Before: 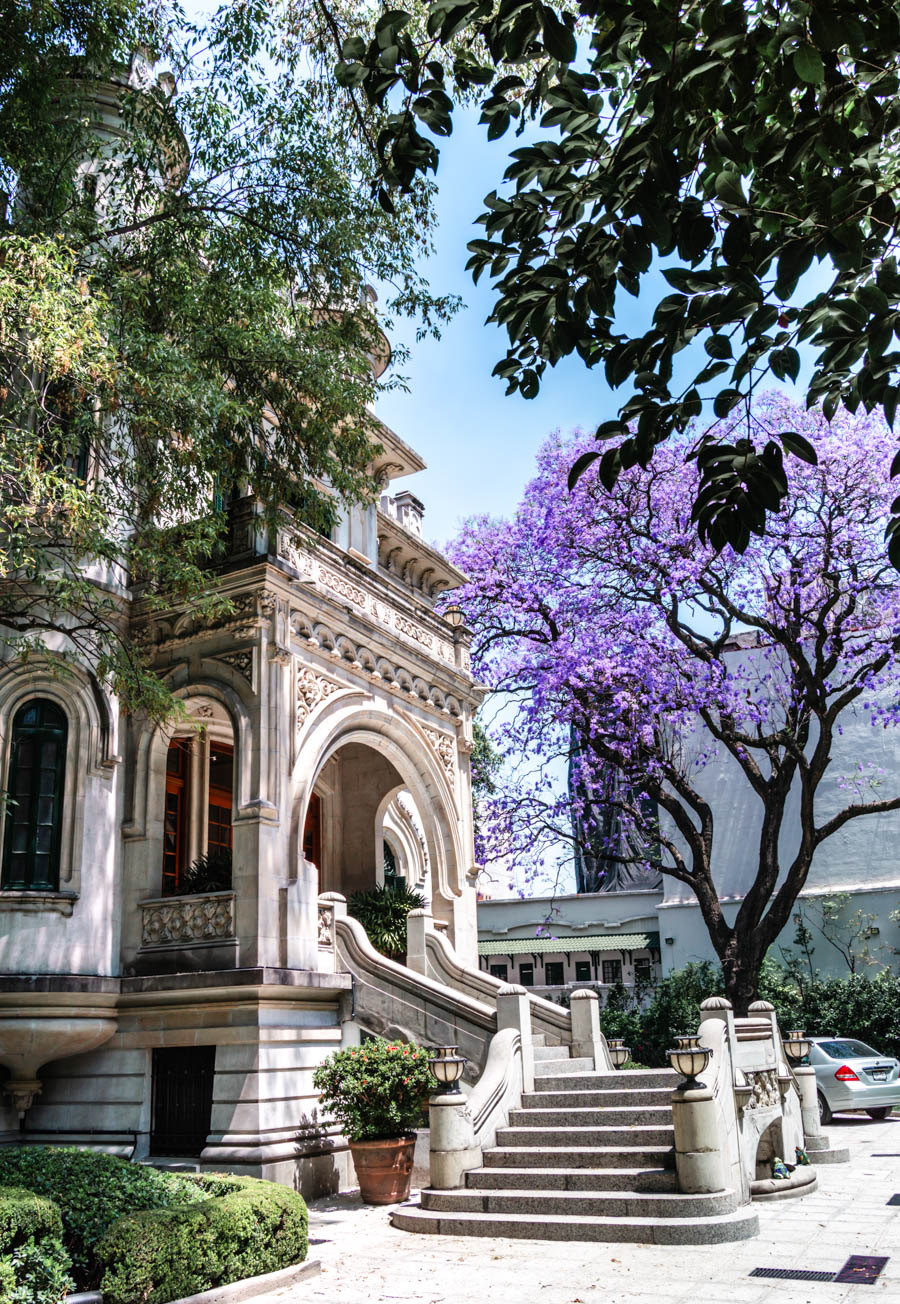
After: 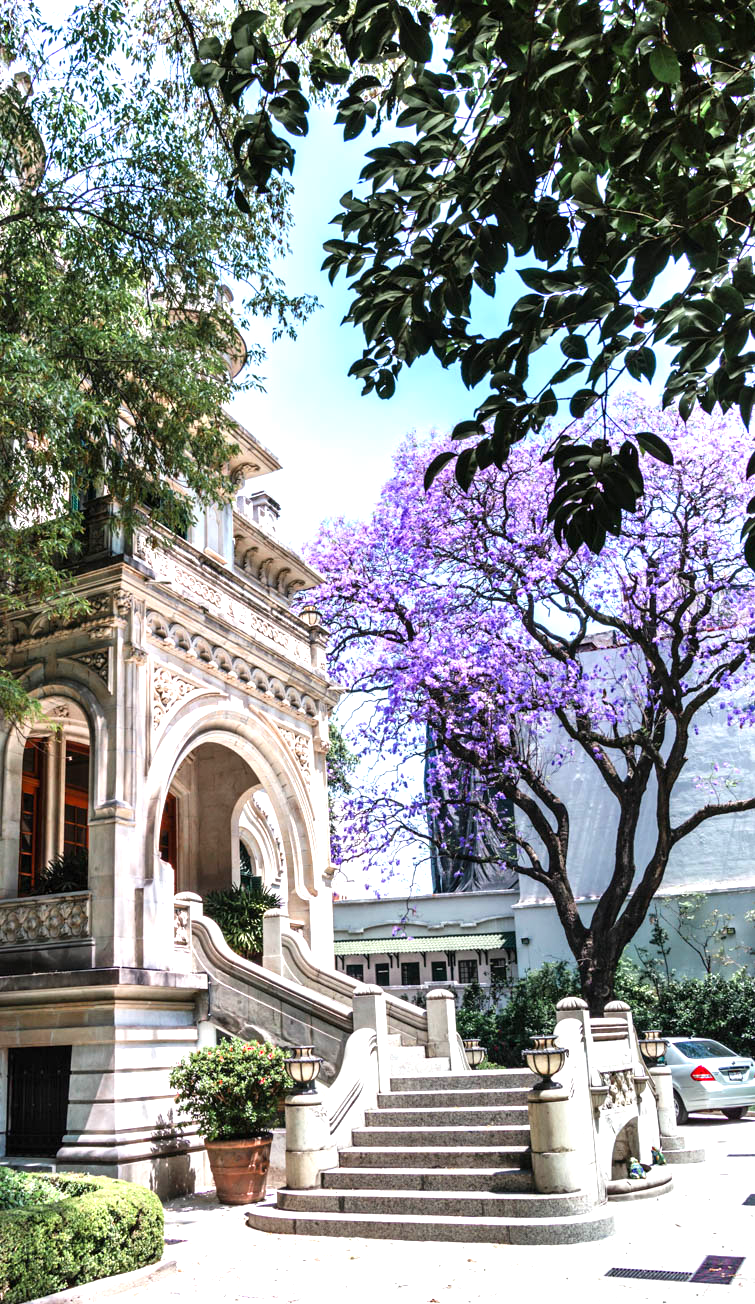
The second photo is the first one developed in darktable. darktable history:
crop: left 16.081%
exposure: exposure 0.716 EV, compensate exposure bias true, compensate highlight preservation false
